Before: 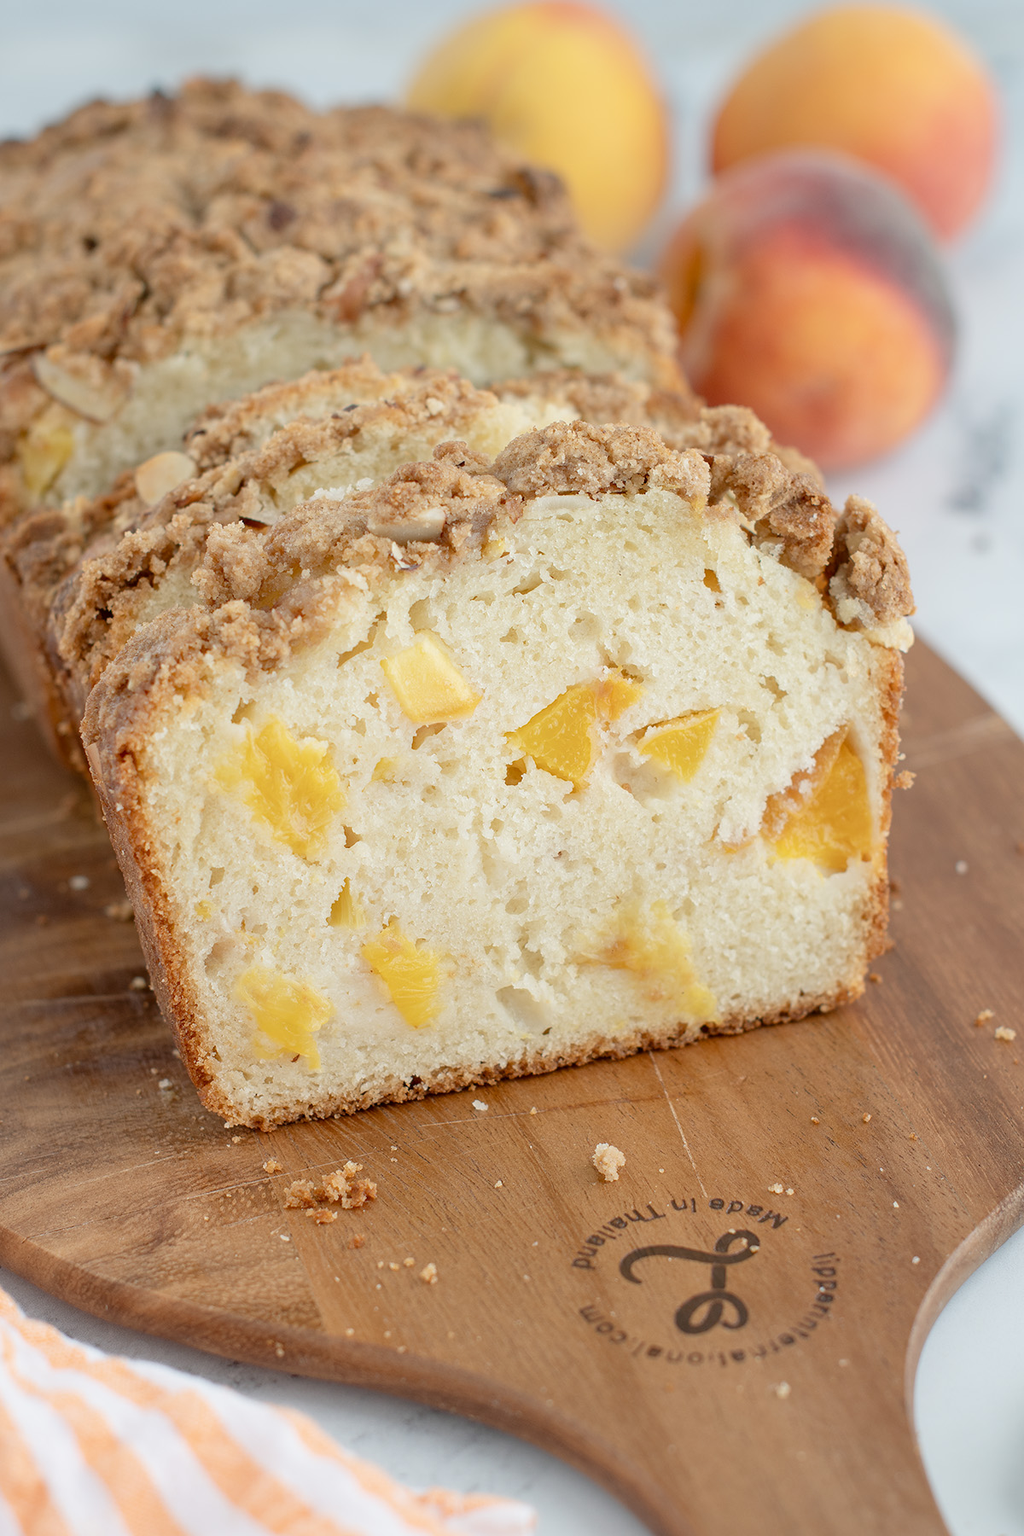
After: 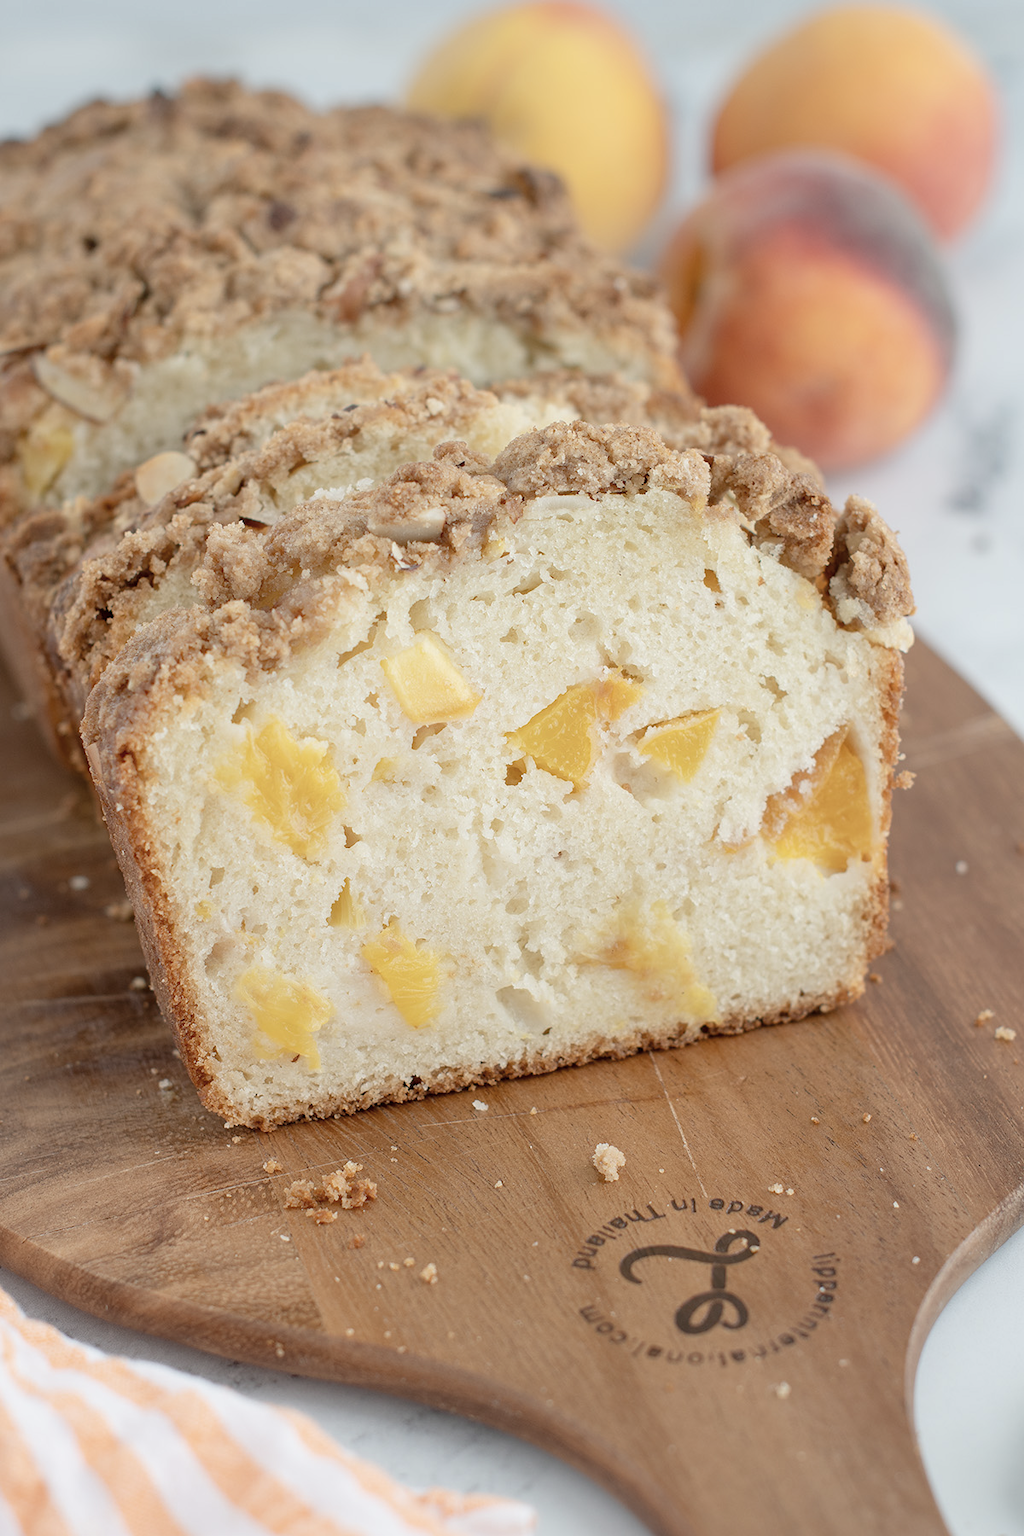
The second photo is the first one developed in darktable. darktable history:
color correction: saturation 0.8
